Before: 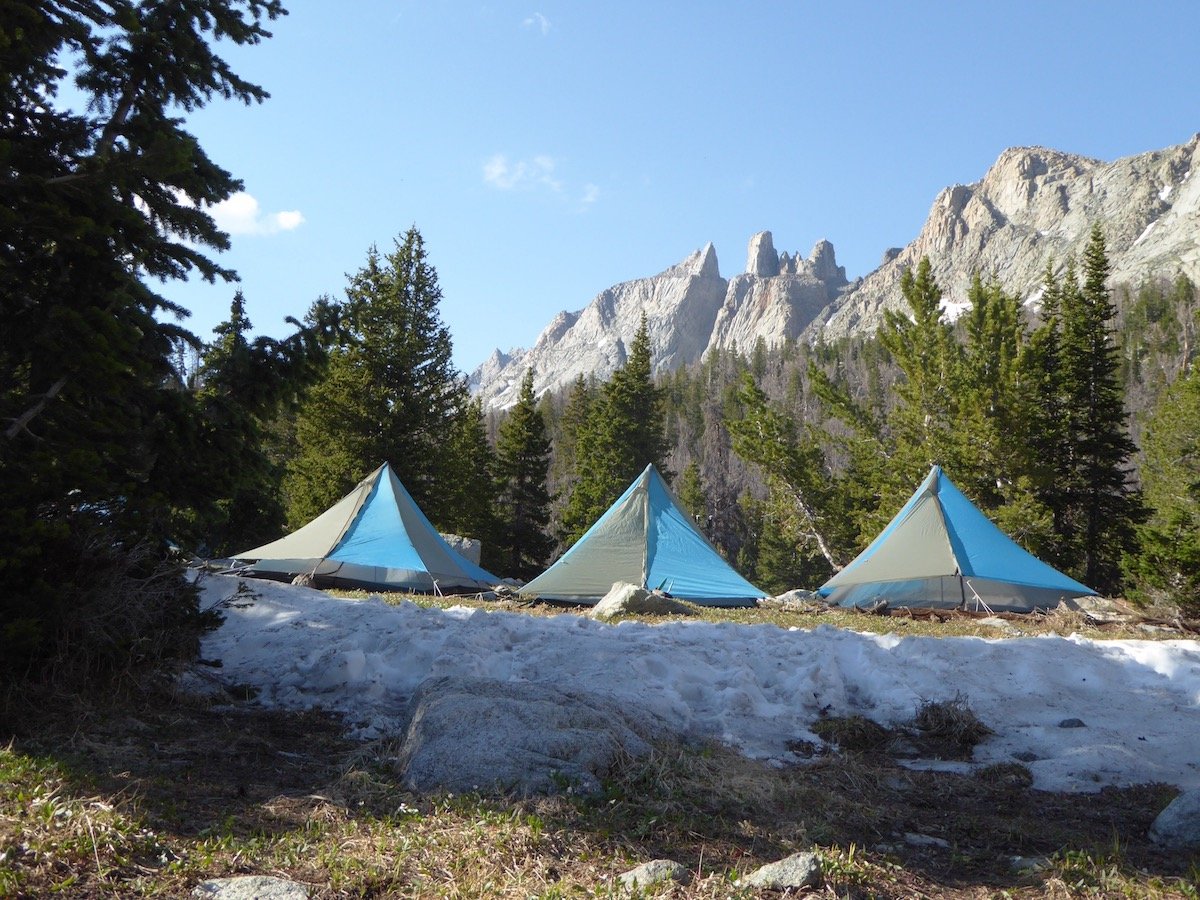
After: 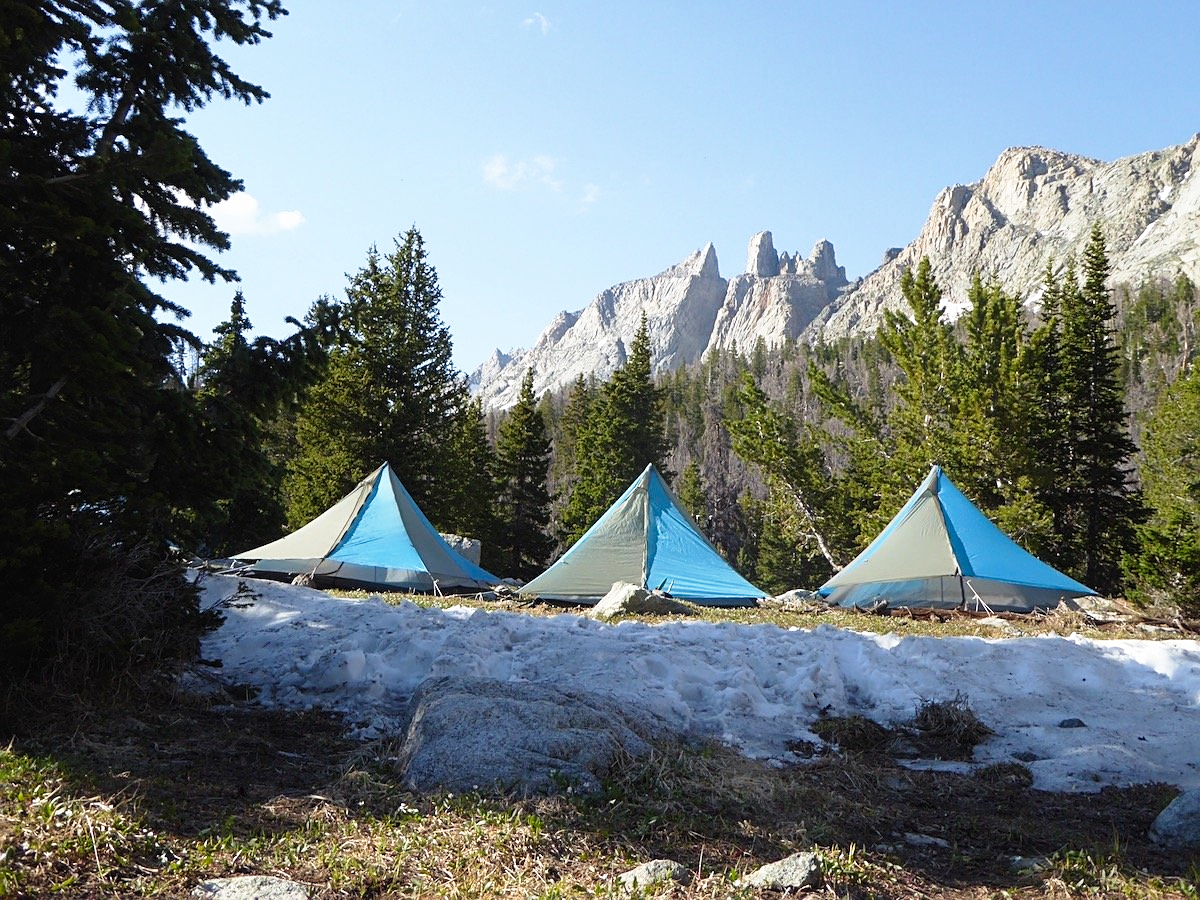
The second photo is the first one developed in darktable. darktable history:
tone curve: curves: ch0 [(0, 0.01) (0.037, 0.032) (0.131, 0.108) (0.275, 0.258) (0.483, 0.512) (0.61, 0.661) (0.696, 0.76) (0.792, 0.867) (0.911, 0.955) (0.997, 0.995)]; ch1 [(0, 0) (0.308, 0.268) (0.425, 0.383) (0.503, 0.502) (0.529, 0.543) (0.706, 0.754) (0.869, 0.907) (1, 1)]; ch2 [(0, 0) (0.228, 0.196) (0.336, 0.315) (0.399, 0.403) (0.485, 0.487) (0.502, 0.502) (0.525, 0.523) (0.545, 0.552) (0.587, 0.61) (0.636, 0.654) (0.711, 0.729) (0.855, 0.87) (0.998, 0.977)], preserve colors none
sharpen: on, module defaults
